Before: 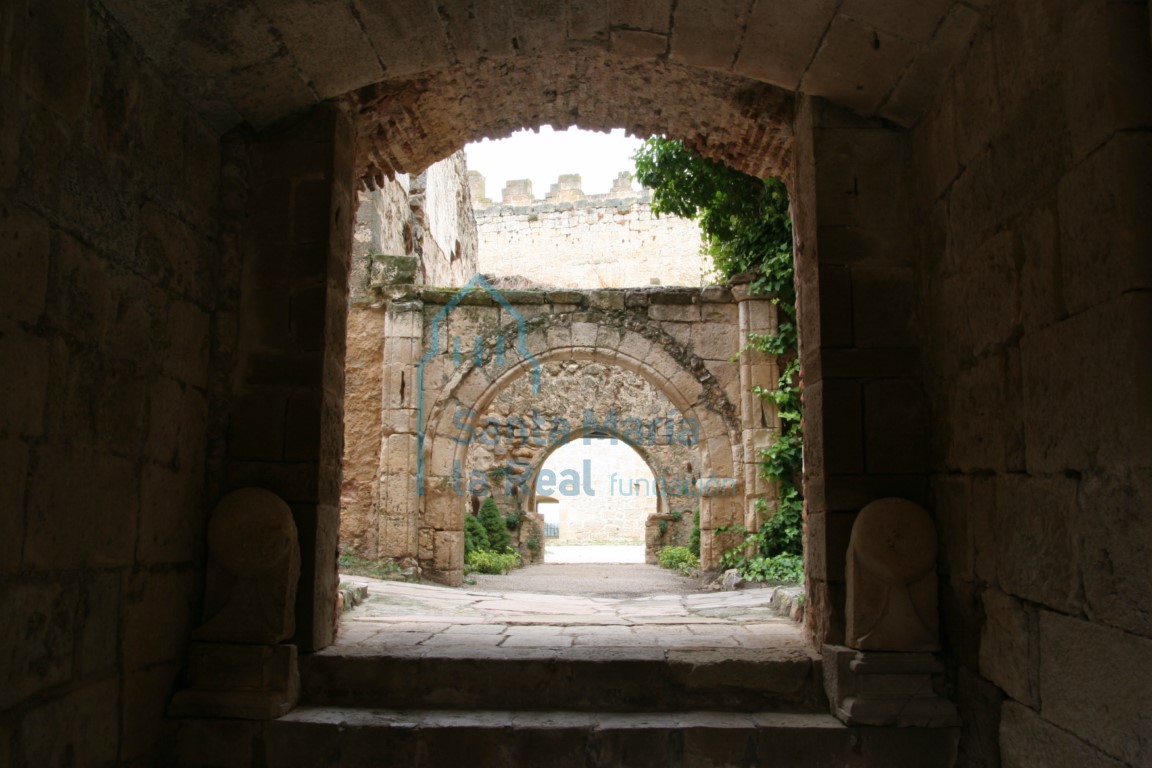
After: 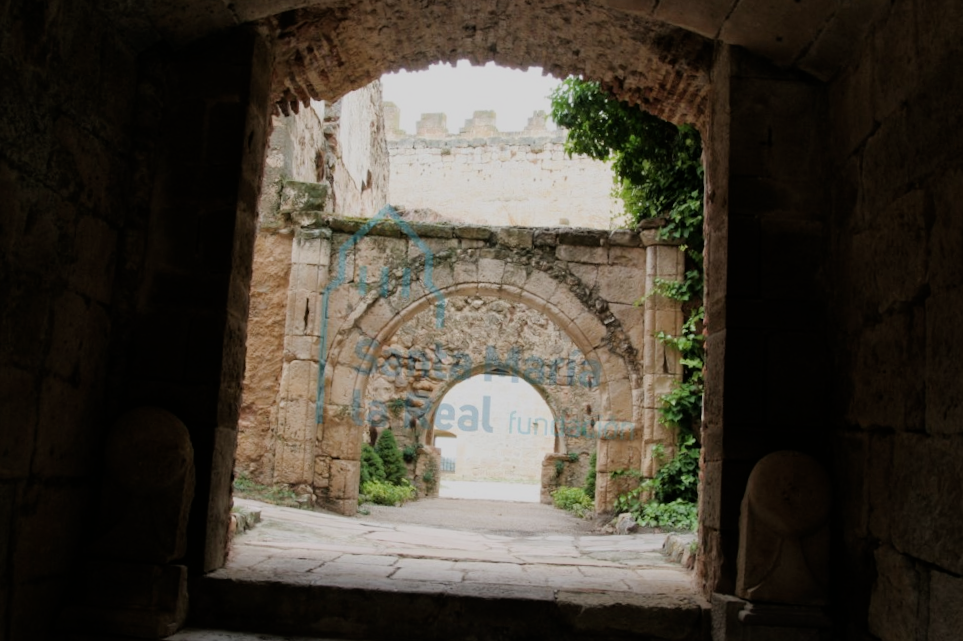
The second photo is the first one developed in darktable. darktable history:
crop and rotate: angle -3.03°, left 5.092%, top 5.172%, right 4.759%, bottom 4.731%
filmic rgb: black relative exposure -7.65 EV, white relative exposure 4.56 EV, hardness 3.61
